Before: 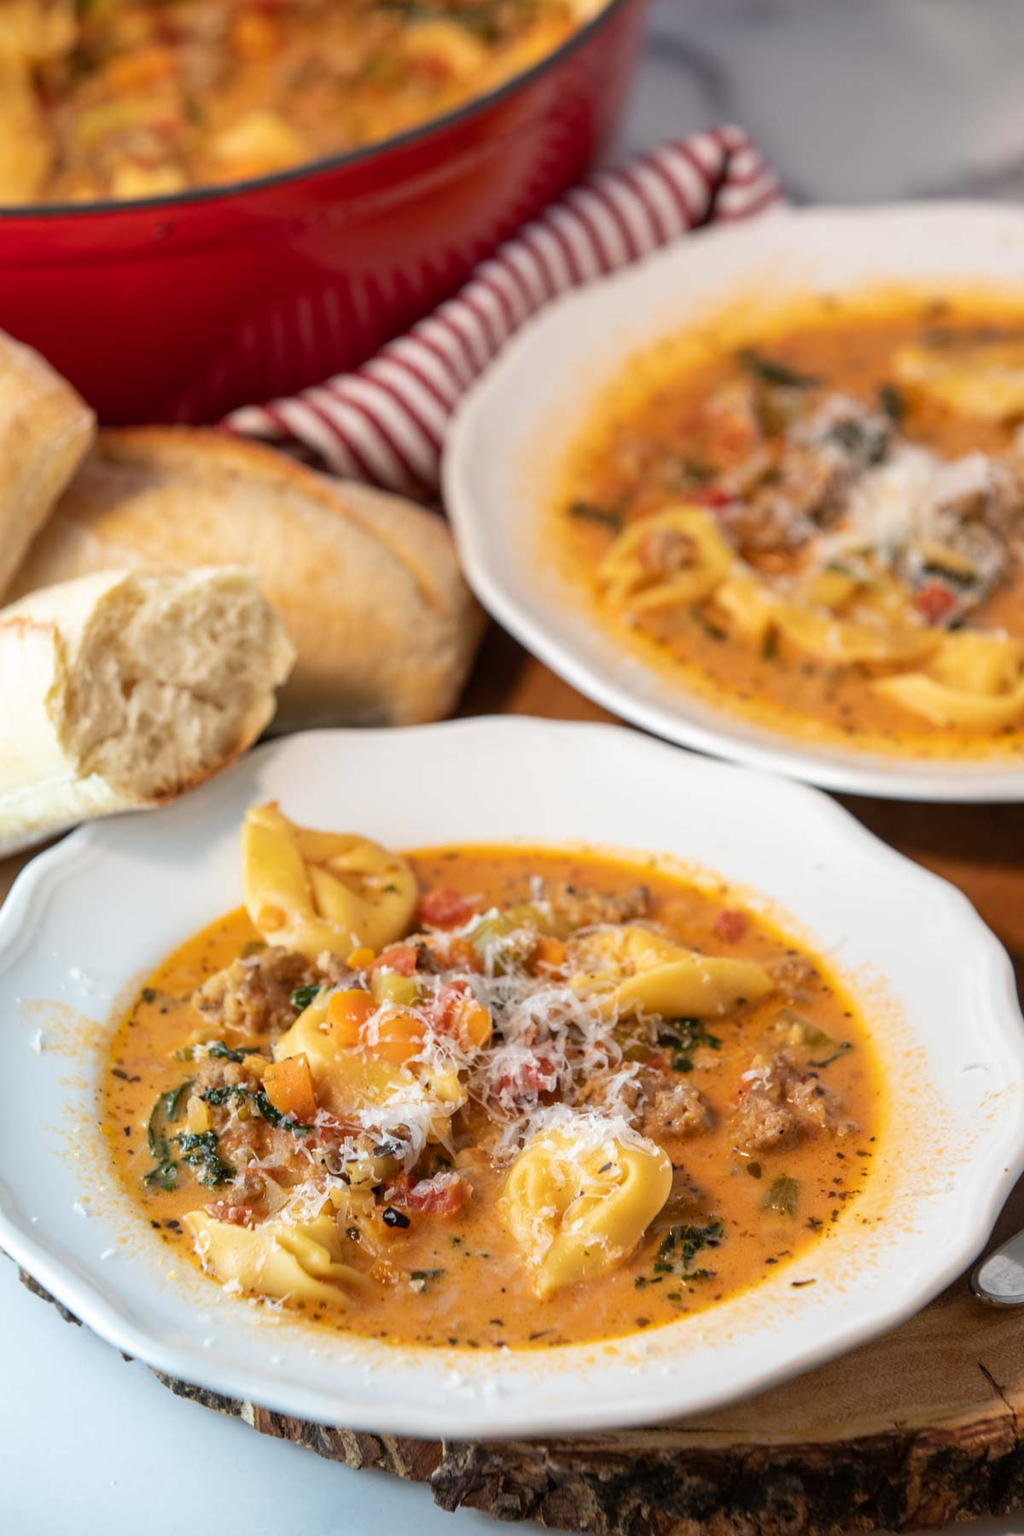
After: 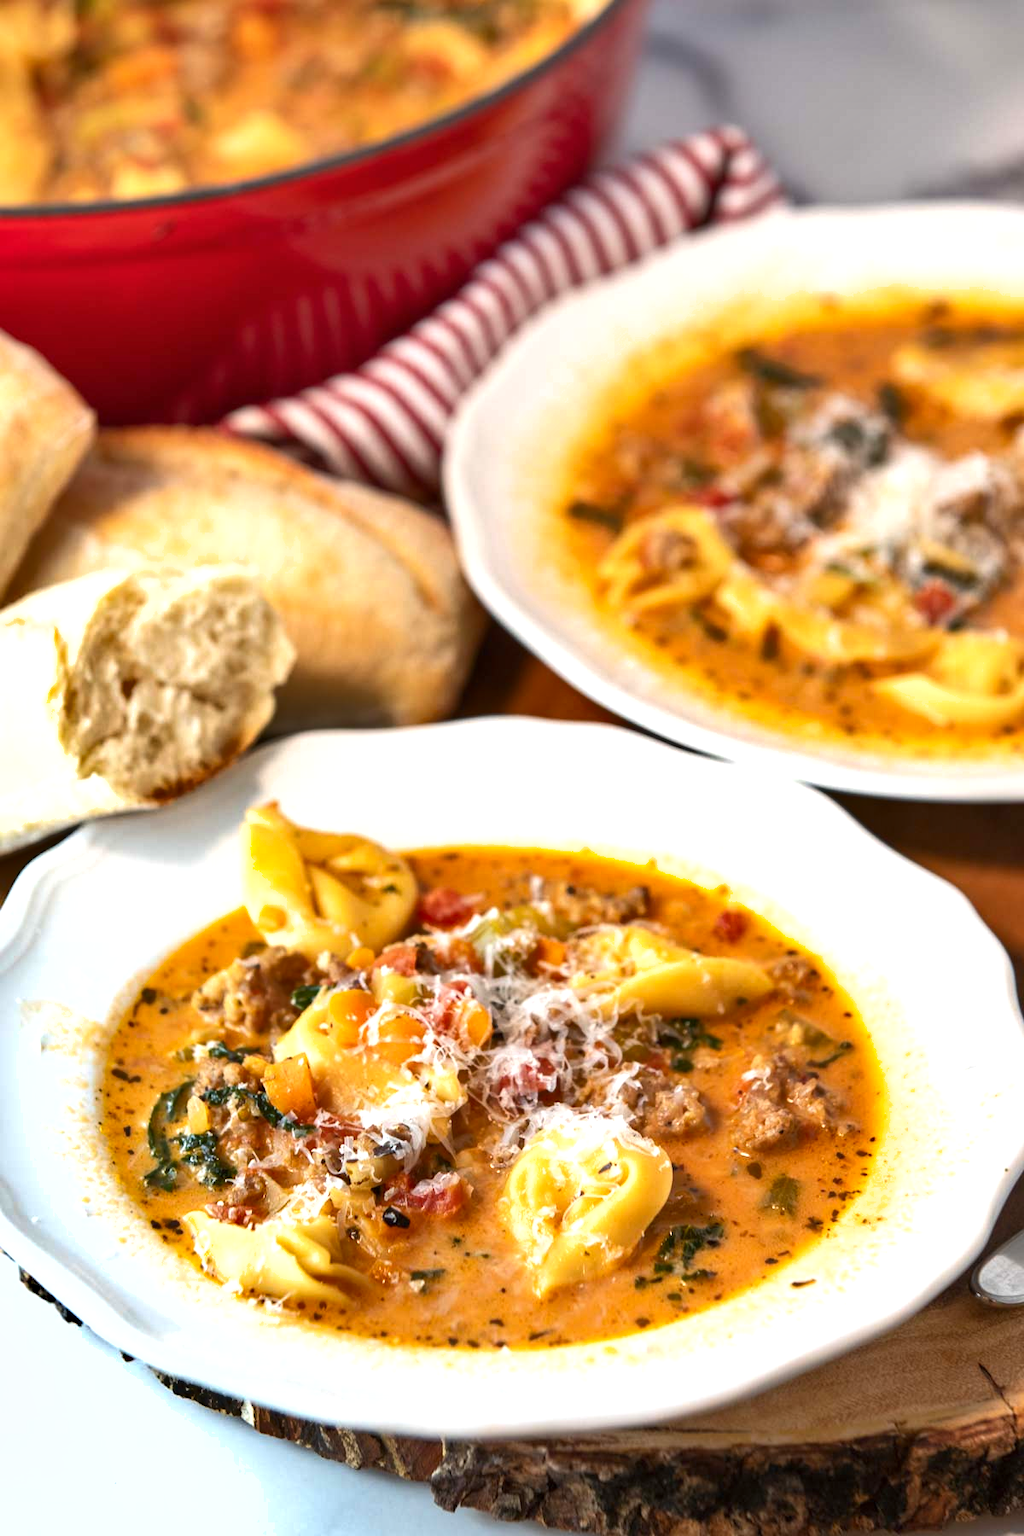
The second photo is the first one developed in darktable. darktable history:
shadows and highlights: shadows 12, white point adjustment 1.2, soften with gaussian
rotate and perspective: crop left 0, crop top 0
exposure: exposure 0.6 EV, compensate highlight preservation false
